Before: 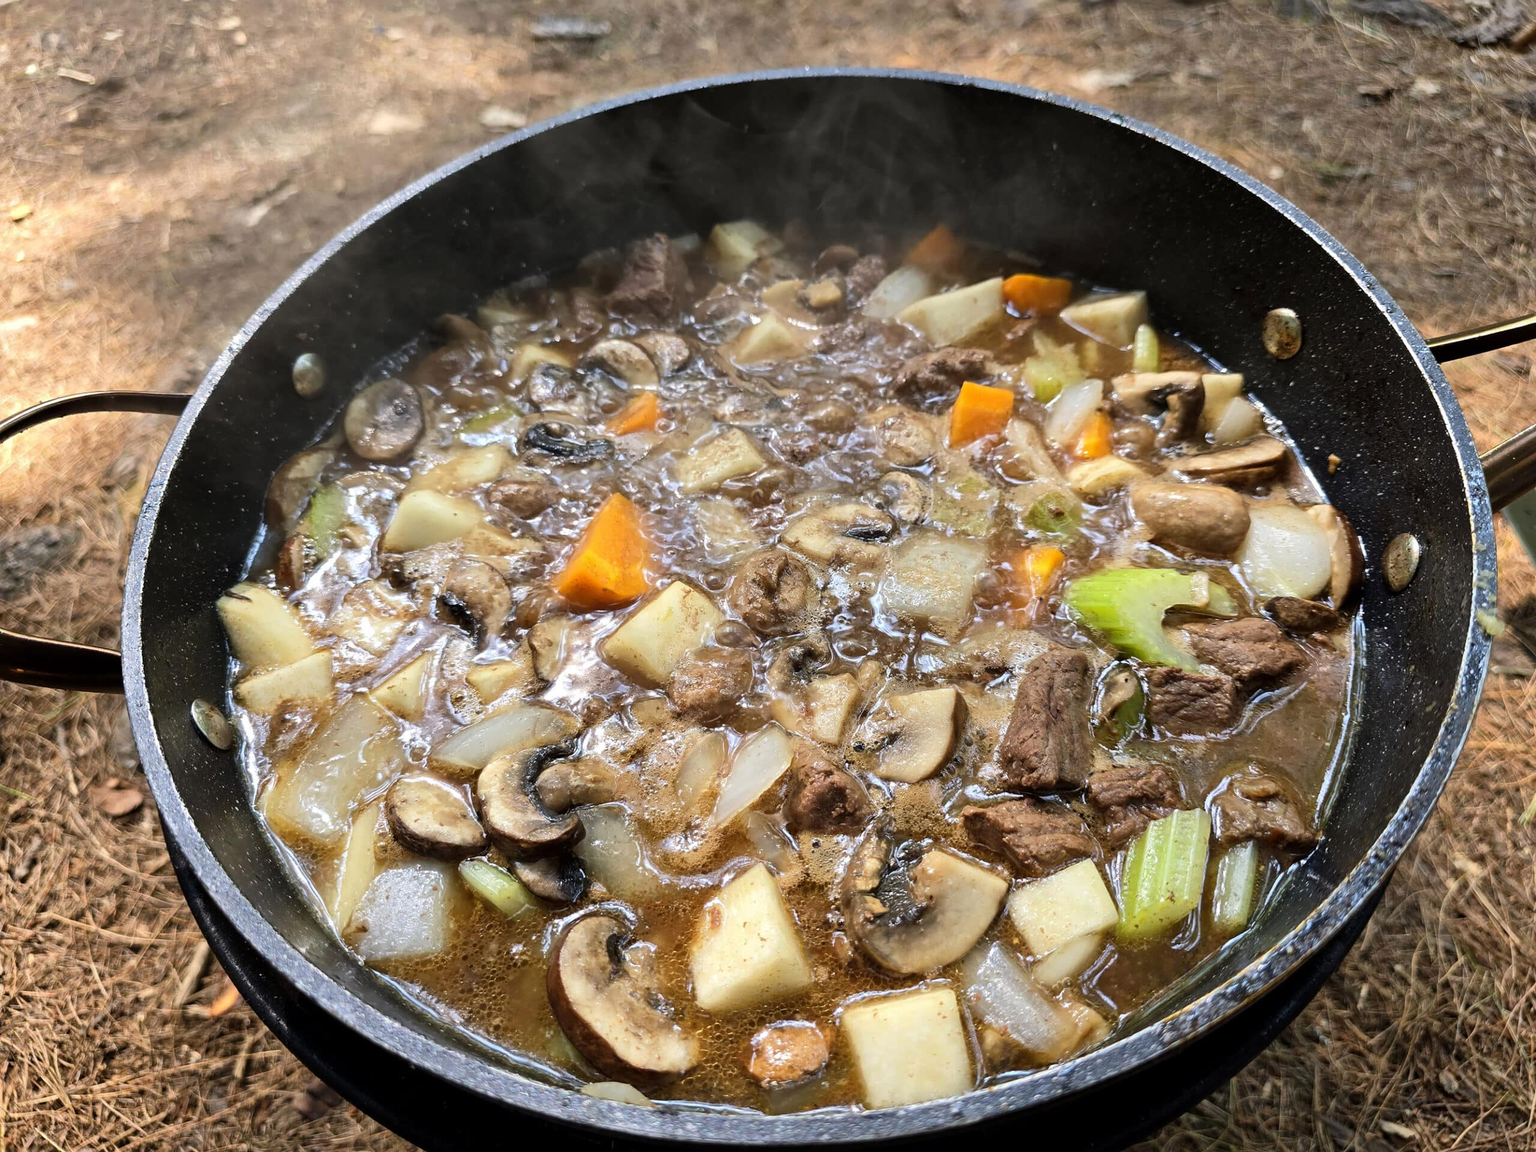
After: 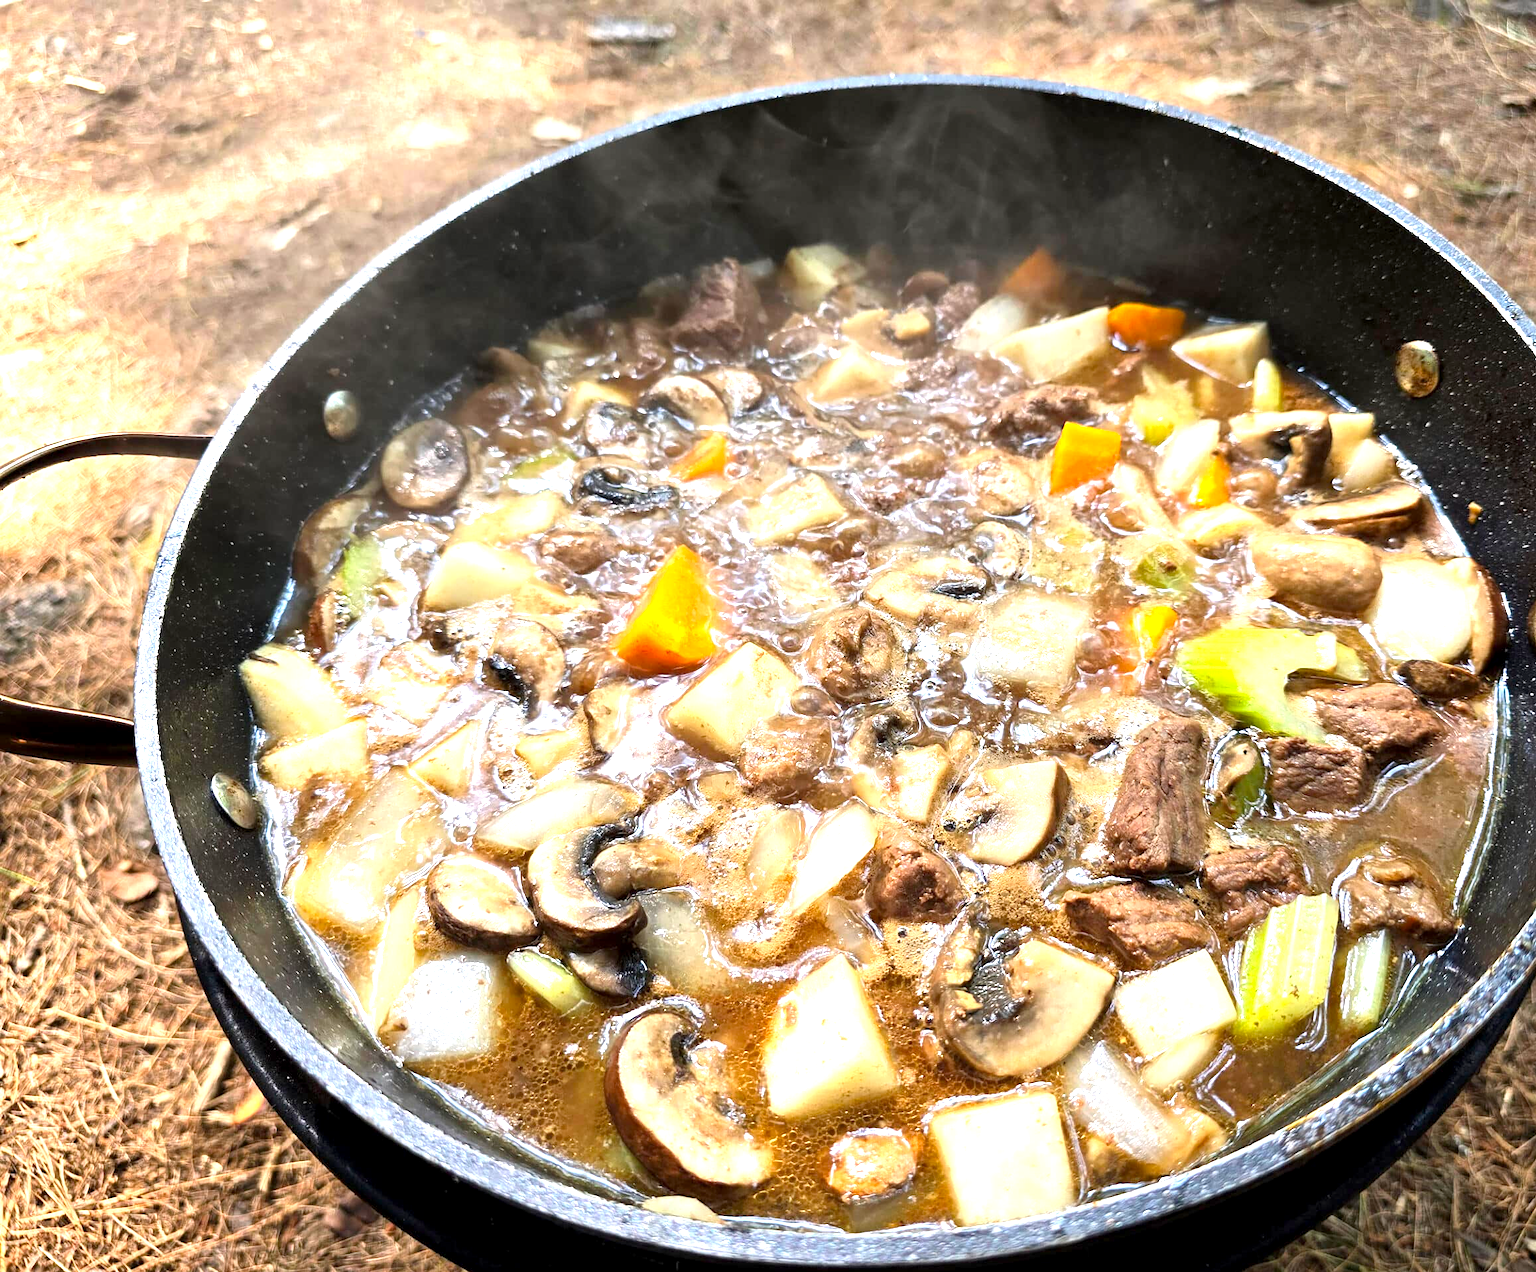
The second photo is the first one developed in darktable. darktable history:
crop: right 9.496%, bottom 0.029%
exposure: black level correction 0.001, exposure 1.129 EV, compensate highlight preservation false
